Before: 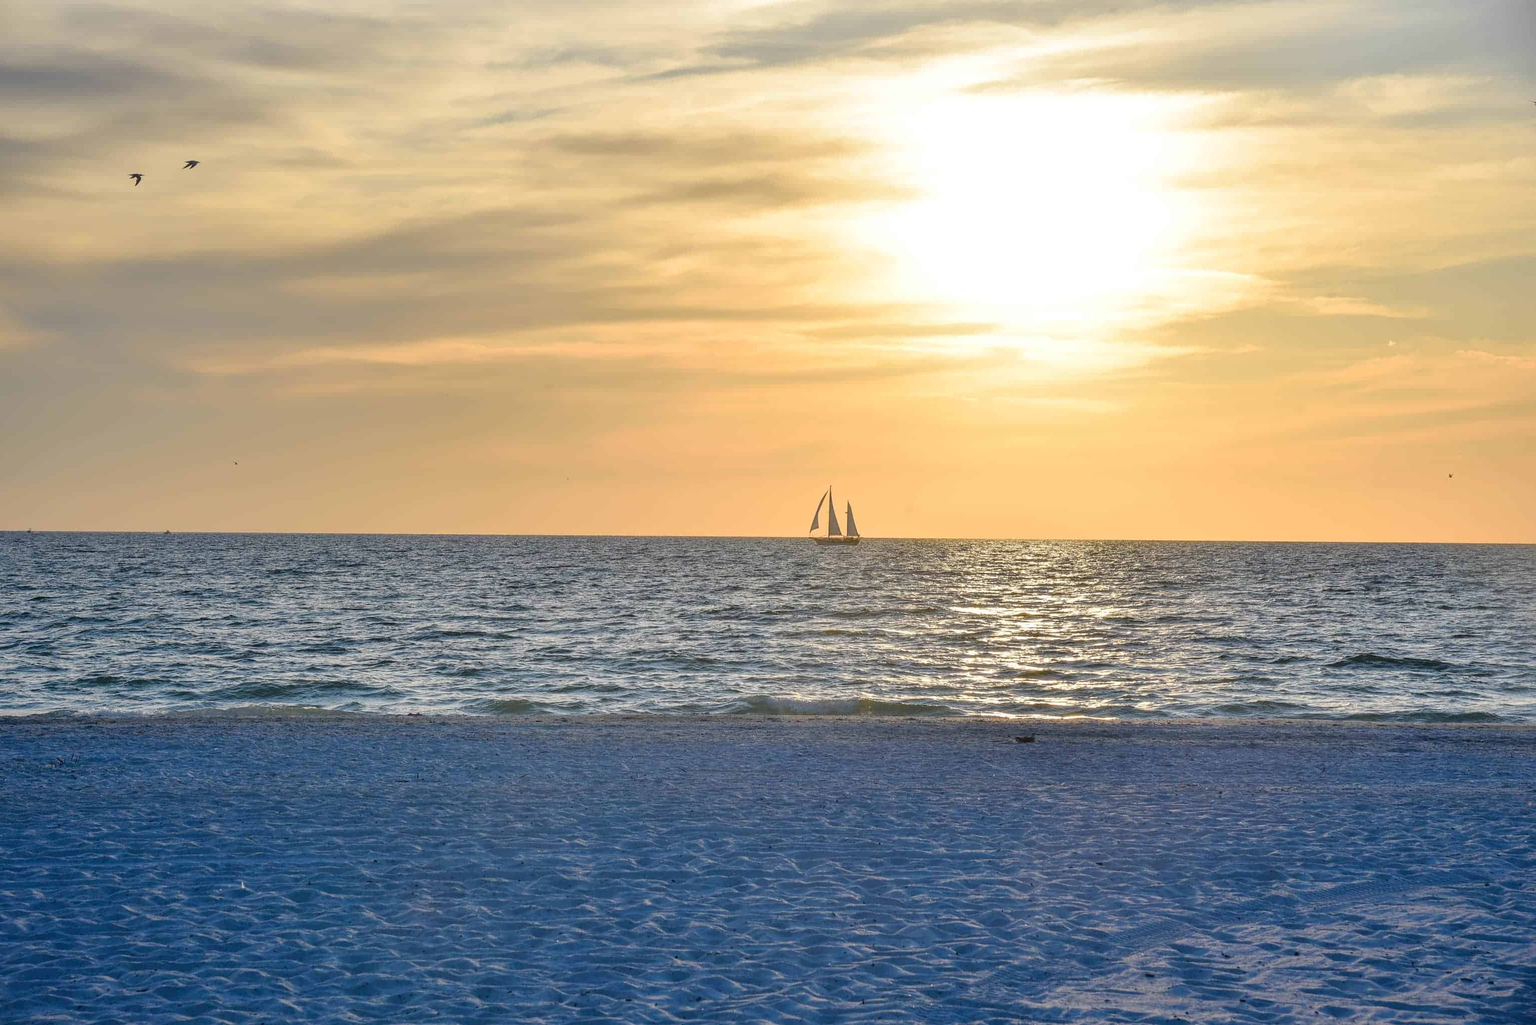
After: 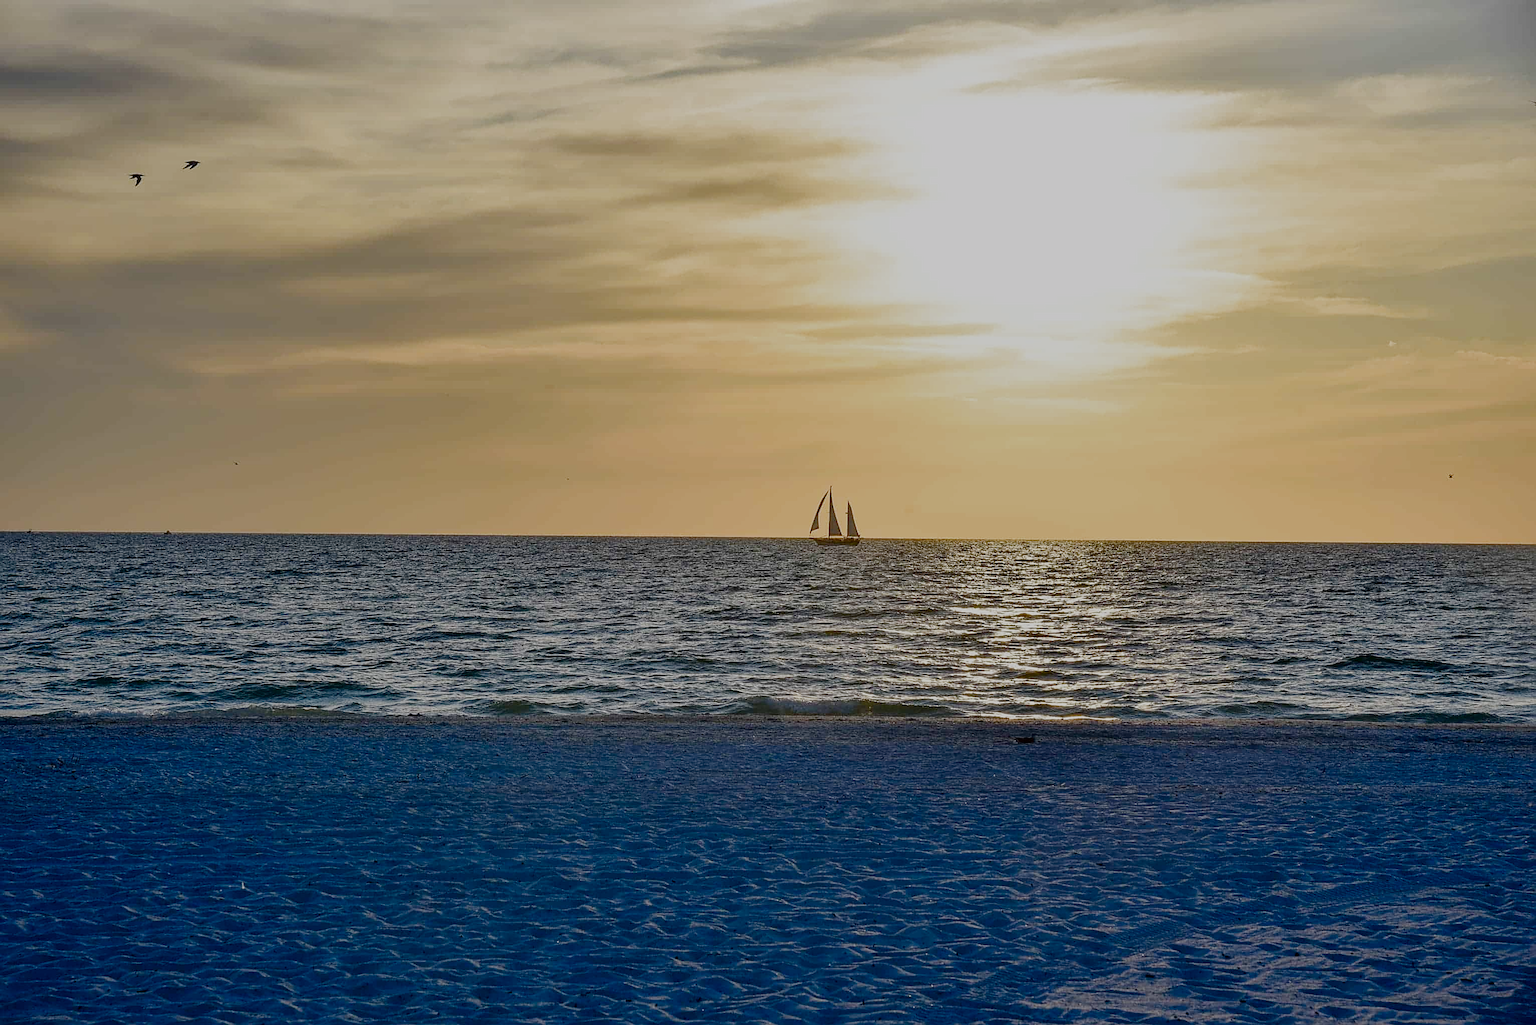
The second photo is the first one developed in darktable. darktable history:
sharpen: on, module defaults
contrast brightness saturation: contrast 0.1, brightness -0.276, saturation 0.142
filmic rgb: black relative exposure -7.65 EV, white relative exposure 4.56 EV, hardness 3.61, add noise in highlights 0.002, preserve chrominance no, color science v3 (2019), use custom middle-gray values true, iterations of high-quality reconstruction 0, contrast in highlights soft
